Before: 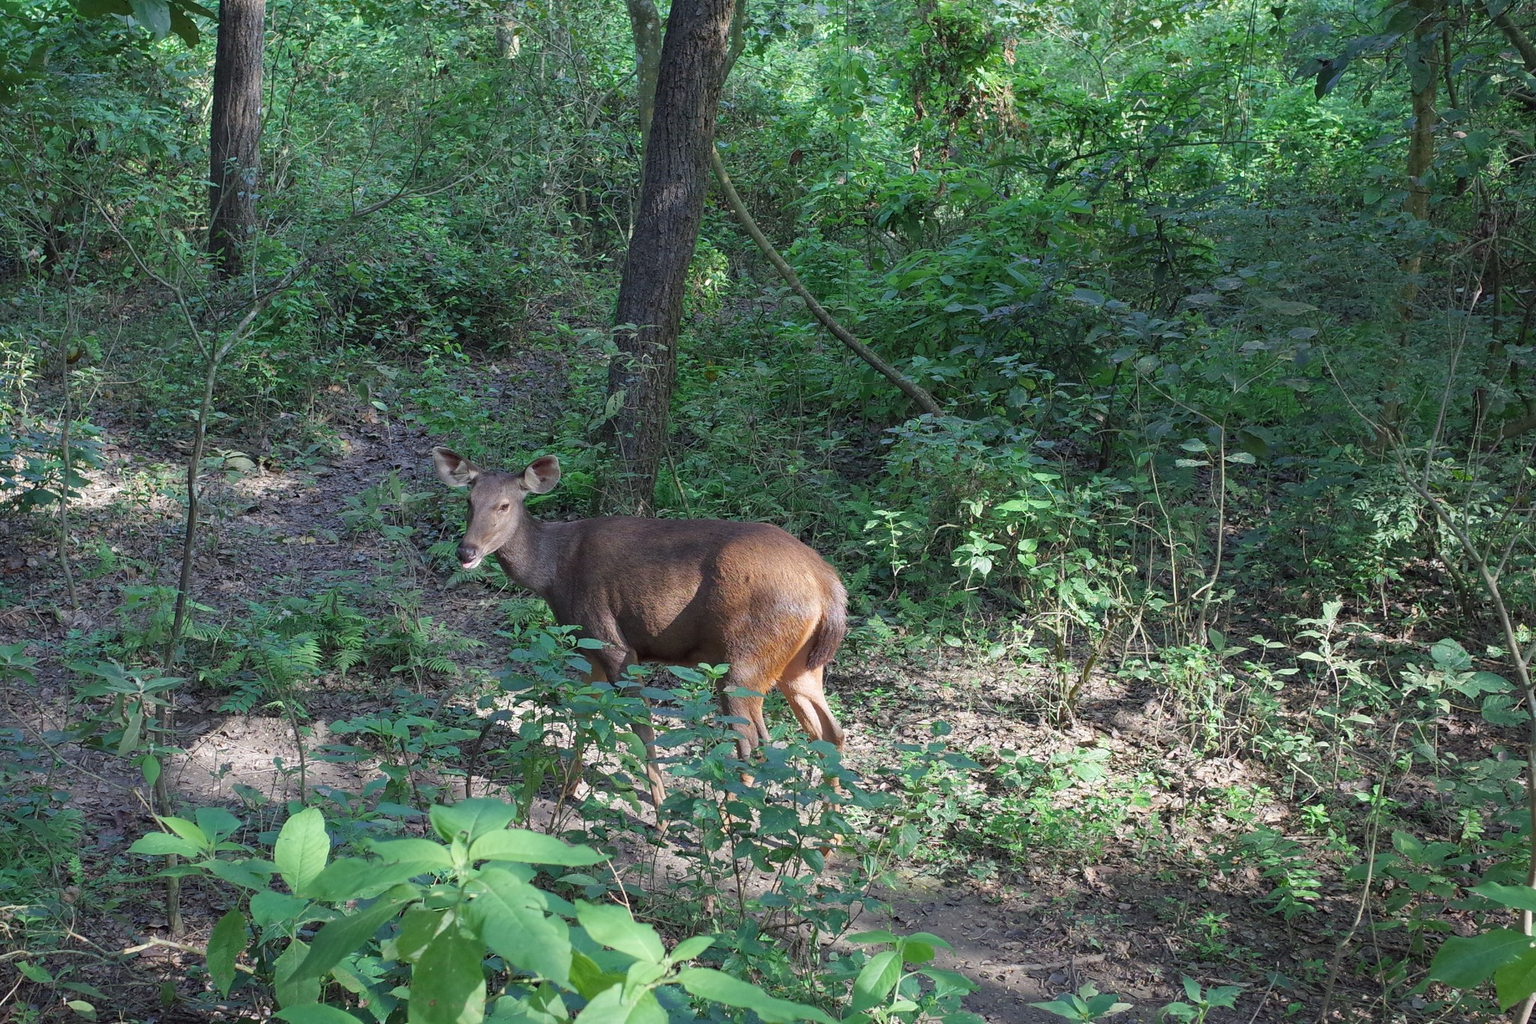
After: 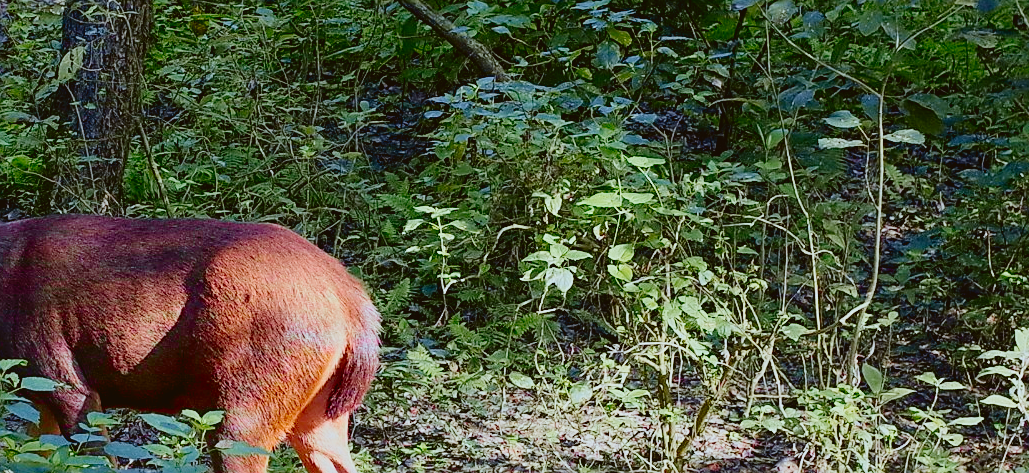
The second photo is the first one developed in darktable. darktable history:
crop: left 36.607%, top 34.735%, right 13.146%, bottom 30.611%
color correction: highlights a* -3.28, highlights b* -6.24, shadows a* 3.1, shadows b* 5.19
contrast brightness saturation: contrast 0.16, saturation 0.32
sharpen: on, module defaults
tone curve: curves: ch0 [(0, 0.036) (0.119, 0.115) (0.466, 0.498) (0.715, 0.767) (0.817, 0.865) (1, 0.998)]; ch1 [(0, 0) (0.377, 0.416) (0.44, 0.461) (0.487, 0.49) (0.514, 0.517) (0.536, 0.577) (0.66, 0.724) (1, 1)]; ch2 [(0, 0) (0.38, 0.405) (0.463, 0.443) (0.492, 0.486) (0.526, 0.541) (0.578, 0.598) (0.653, 0.698) (1, 1)], color space Lab, independent channels, preserve colors none
velvia: on, module defaults
filmic rgb: middle gray luminance 18%, black relative exposure -7.5 EV, white relative exposure 8.5 EV, threshold 6 EV, target black luminance 0%, hardness 2.23, latitude 18.37%, contrast 0.878, highlights saturation mix 5%, shadows ↔ highlights balance 10.15%, add noise in highlights 0, preserve chrominance no, color science v3 (2019), use custom middle-gray values true, iterations of high-quality reconstruction 0, contrast in highlights soft, enable highlight reconstruction true
